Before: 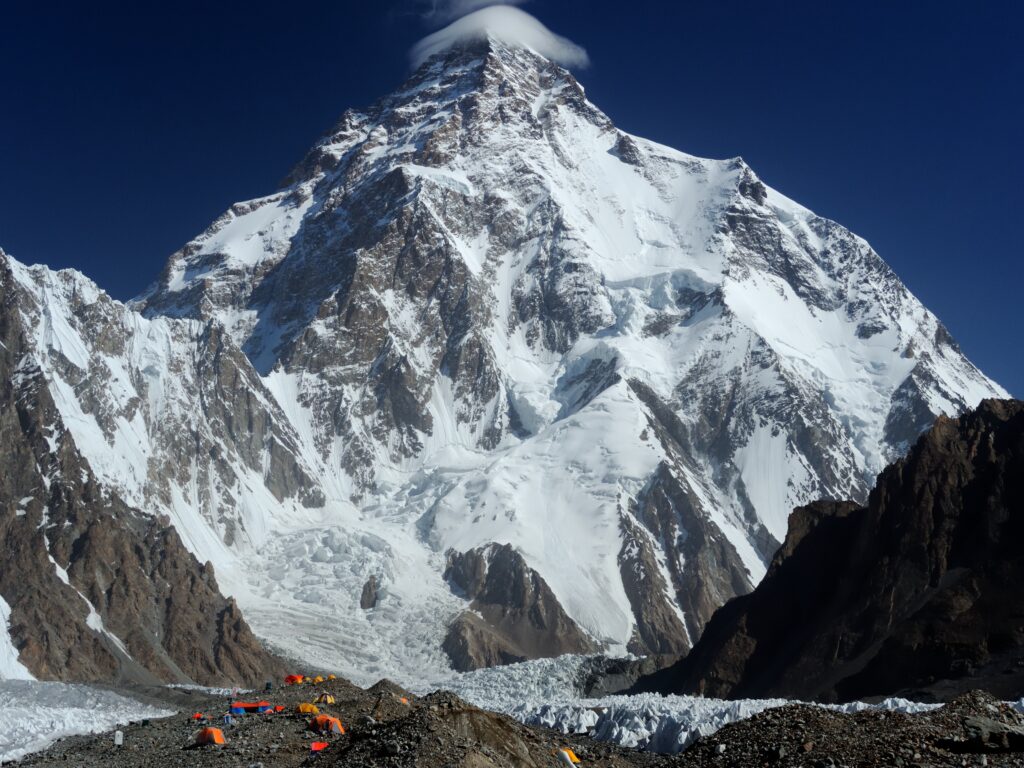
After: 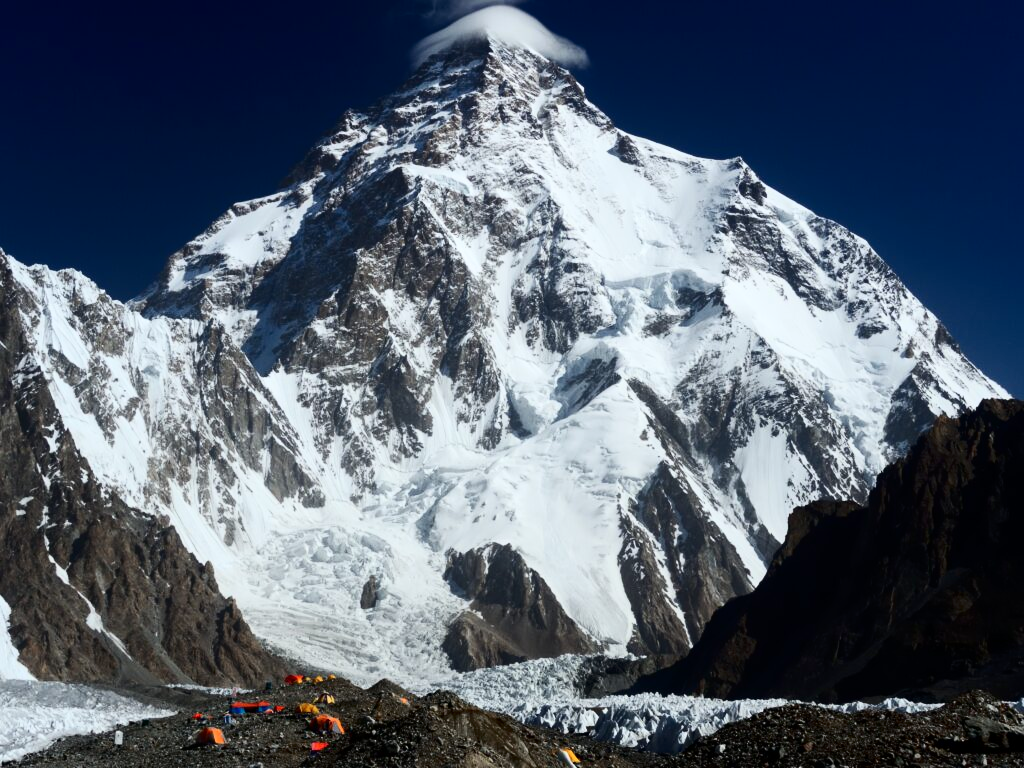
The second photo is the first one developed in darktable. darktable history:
contrast brightness saturation: contrast 0.28
tone equalizer: on, module defaults
